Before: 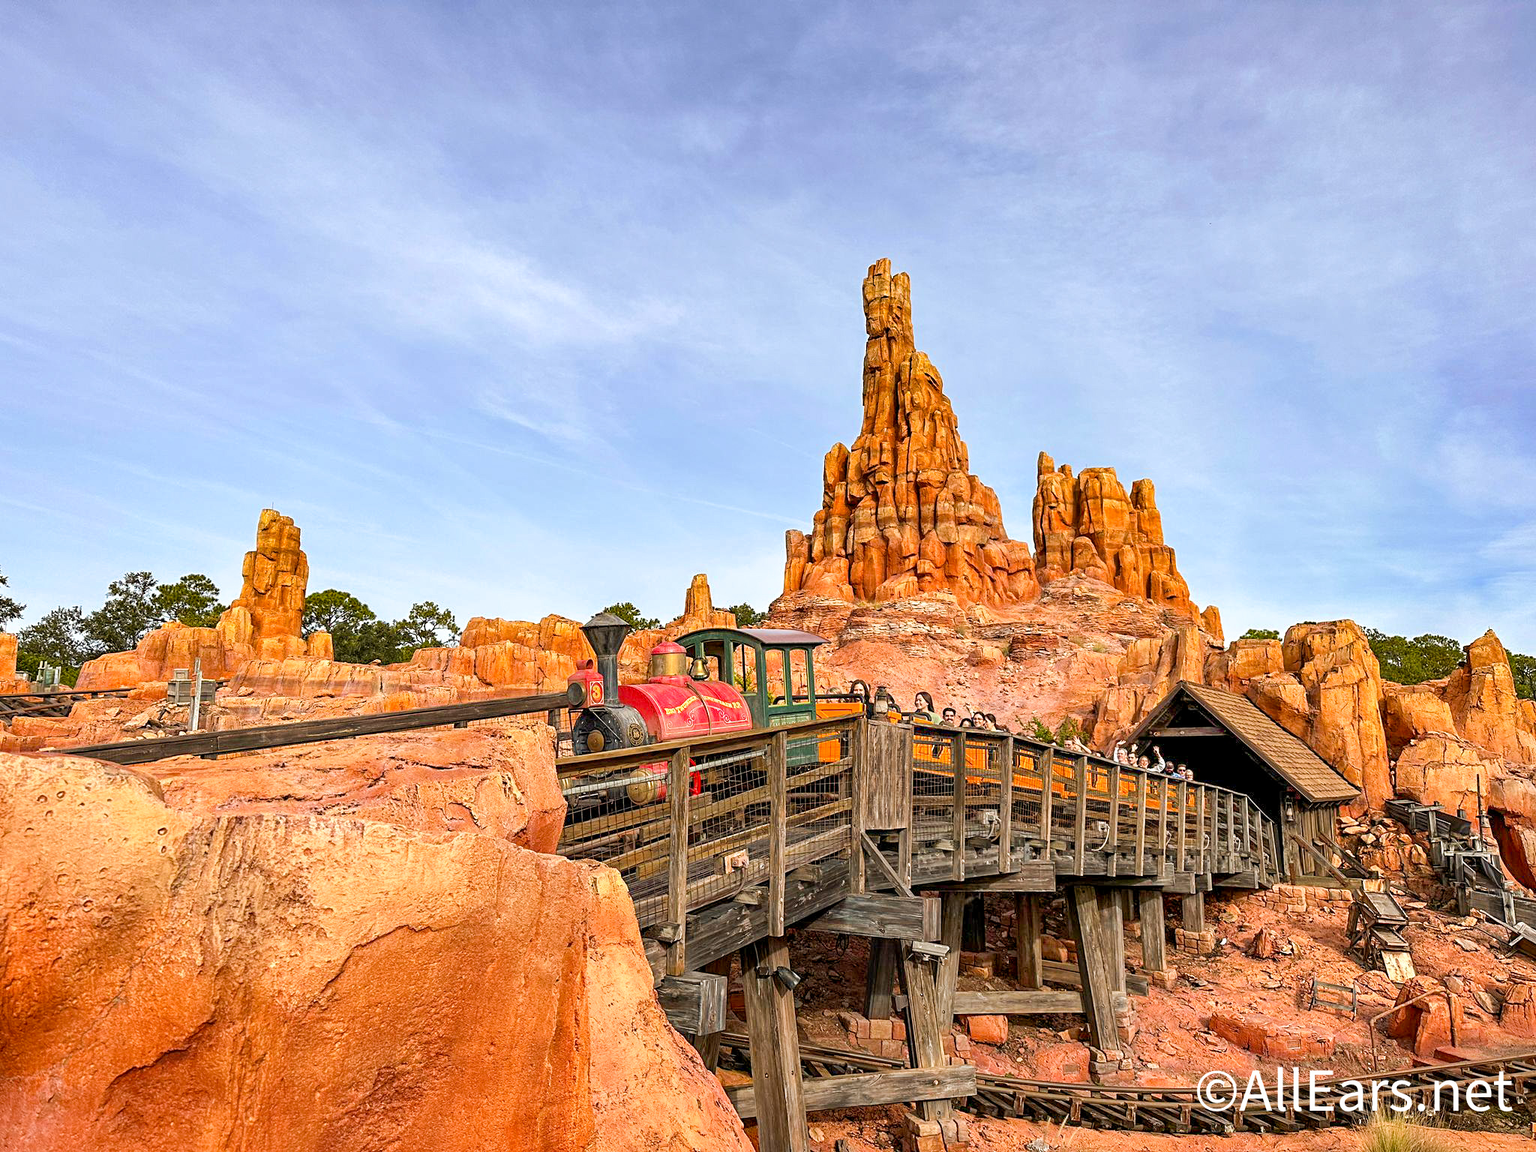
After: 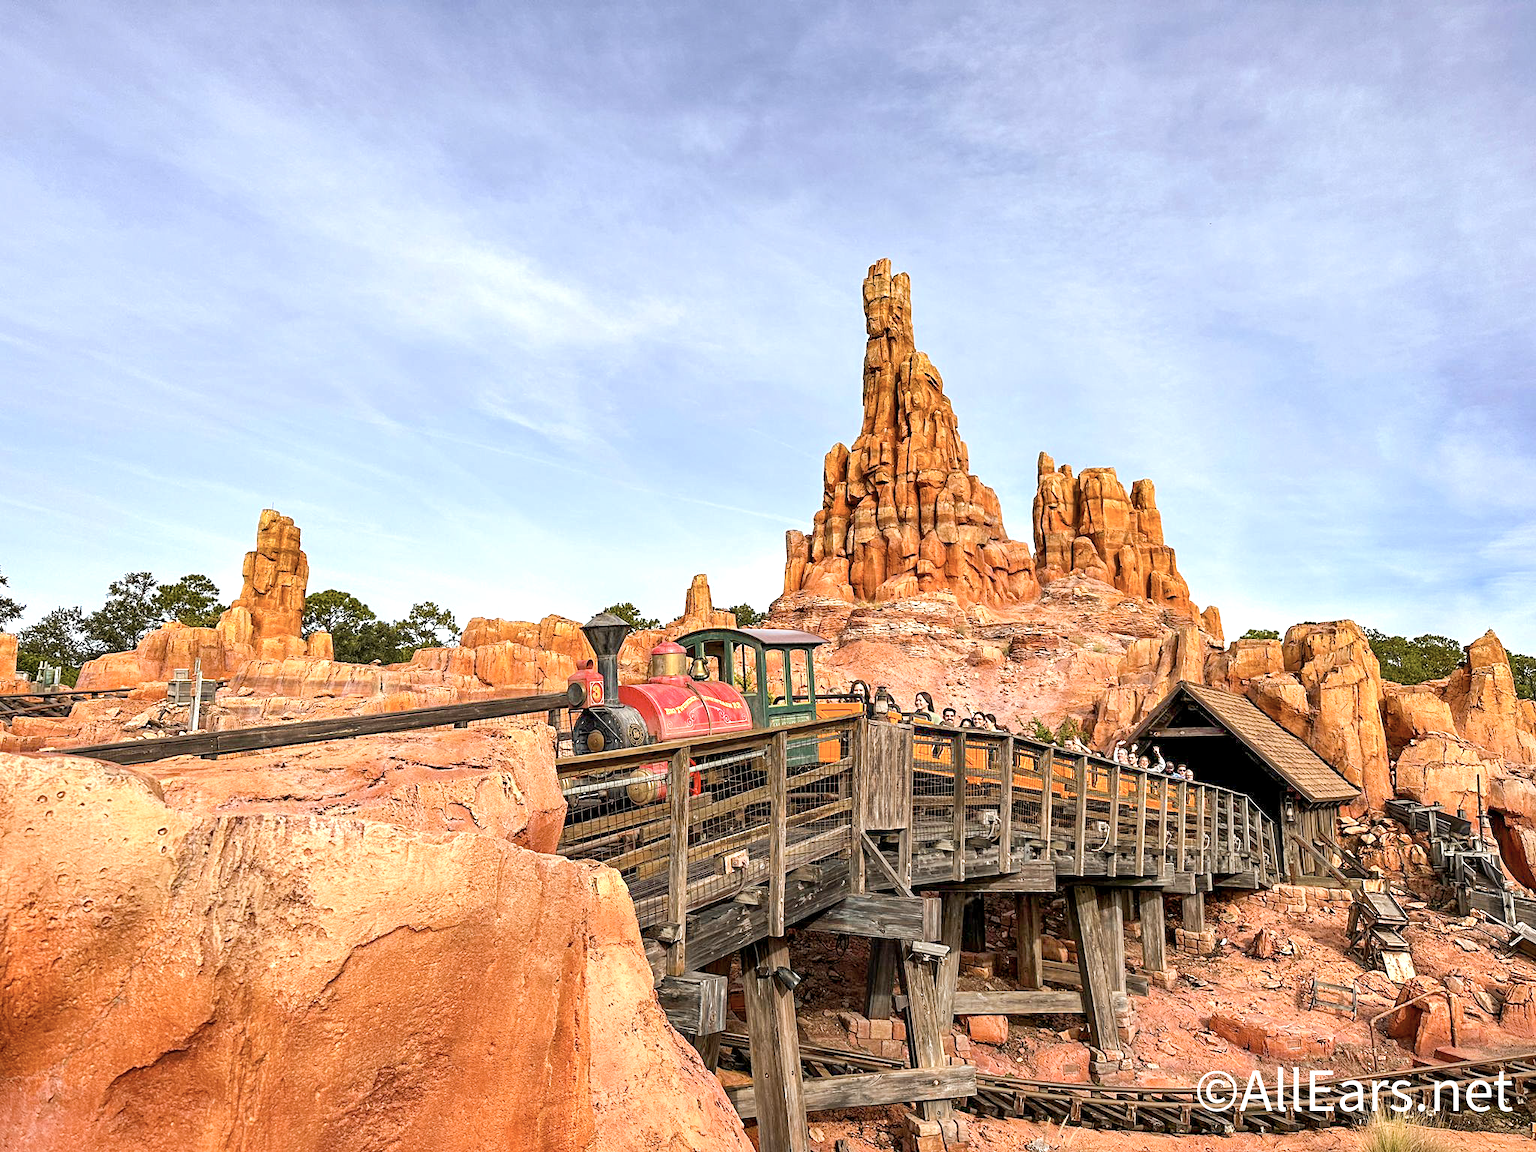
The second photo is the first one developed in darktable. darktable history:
tone equalizer: edges refinement/feathering 500, mask exposure compensation -1.57 EV, preserve details no
contrast brightness saturation: contrast 0.064, brightness -0.01, saturation -0.22
exposure: exposure 0.296 EV, compensate exposure bias true, compensate highlight preservation false
